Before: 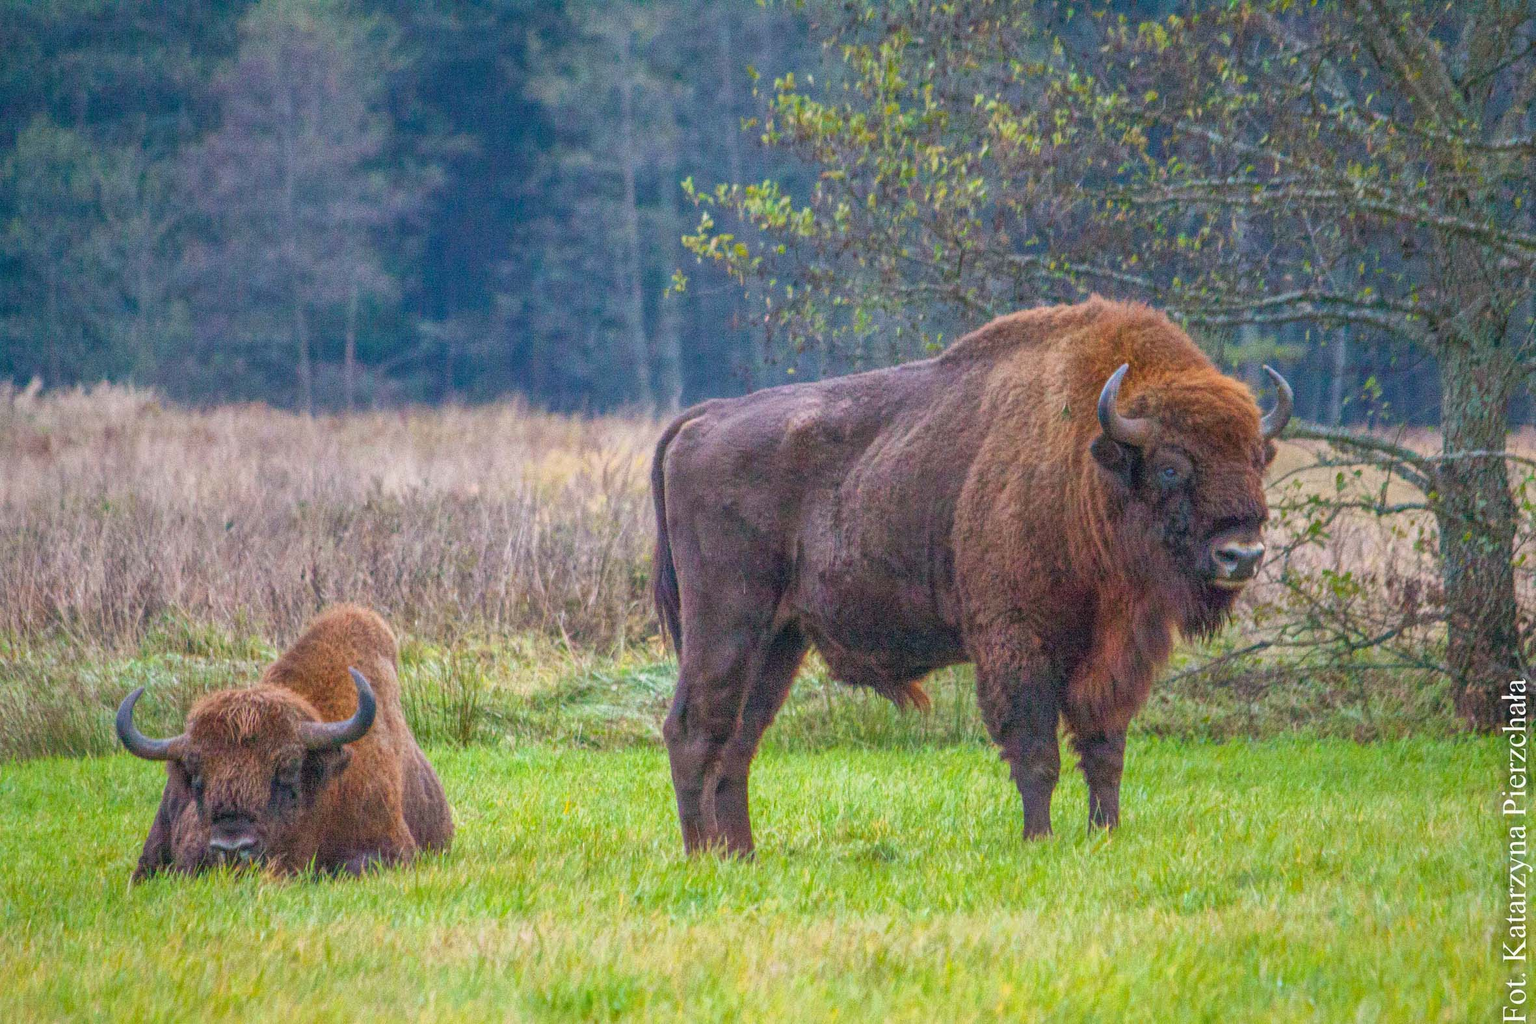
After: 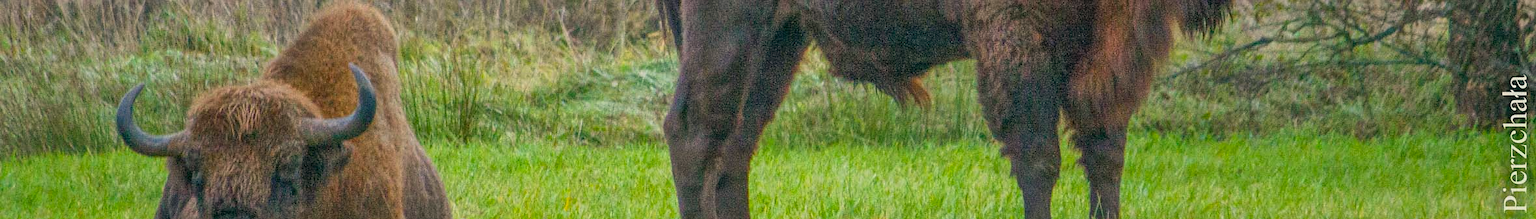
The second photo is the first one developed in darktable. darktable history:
exposure: exposure -0.375 EV, compensate highlight preservation false
color correction: highlights a* -0.359, highlights b* 9.51, shadows a* -9.42, shadows b* 1.58
crop and rotate: top 59.074%, bottom 19.517%
sharpen: radius 1.008, threshold 1.135
shadows and highlights: soften with gaussian
